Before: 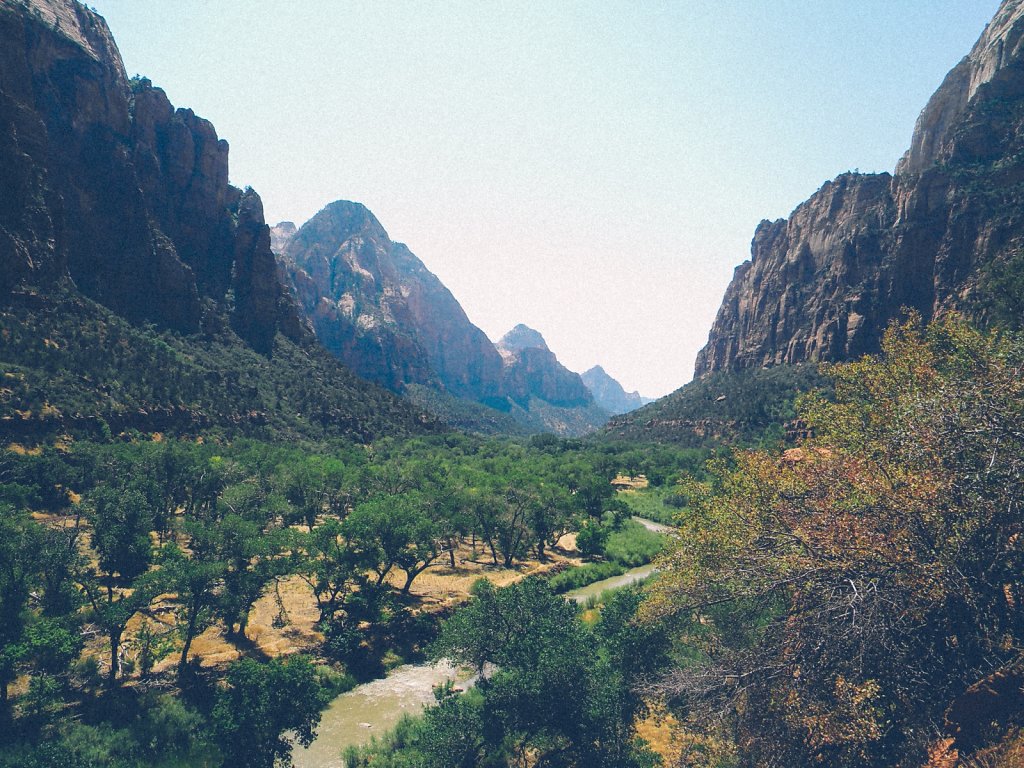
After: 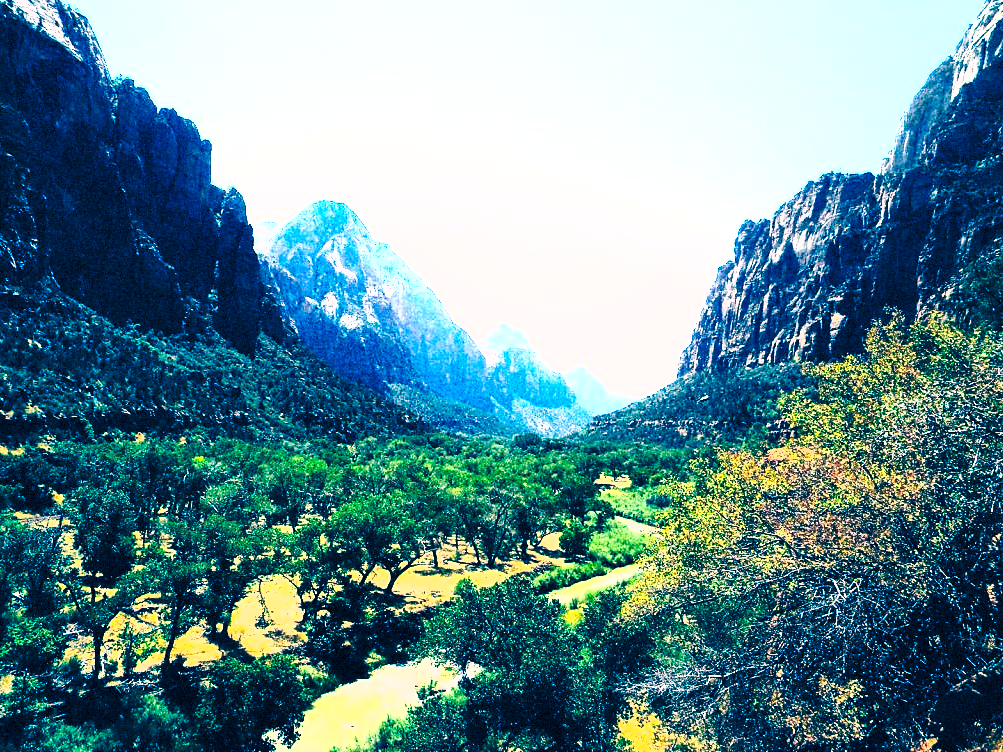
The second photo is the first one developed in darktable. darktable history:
shadows and highlights: low approximation 0.01, soften with gaussian
base curve: curves: ch0 [(0, 0) (0.073, 0.04) (0.157, 0.139) (0.492, 0.492) (0.758, 0.758) (1, 1)], preserve colors none
tone equalizer: -8 EV -0.75 EV, -7 EV -0.7 EV, -6 EV -0.6 EV, -5 EV -0.4 EV, -3 EV 0.4 EV, -2 EV 0.6 EV, -1 EV 0.7 EV, +0 EV 0.75 EV, edges refinement/feathering 500, mask exposure compensation -1.57 EV, preserve details no
color balance rgb: shadows lift › luminance -28.76%, shadows lift › chroma 10%, shadows lift › hue 230°, power › chroma 0.5%, power › hue 215°, highlights gain › luminance 7.14%, highlights gain › chroma 1%, highlights gain › hue 50°, global offset › luminance -0.29%, global offset › hue 260°, perceptual saturation grading › global saturation 20%, perceptual saturation grading › highlights -13.92%, perceptual saturation grading › shadows 50%
crop: left 1.743%, right 0.268%, bottom 2.011%
grain: coarseness 0.09 ISO, strength 10%
levels: levels [0.012, 0.367, 0.697]
